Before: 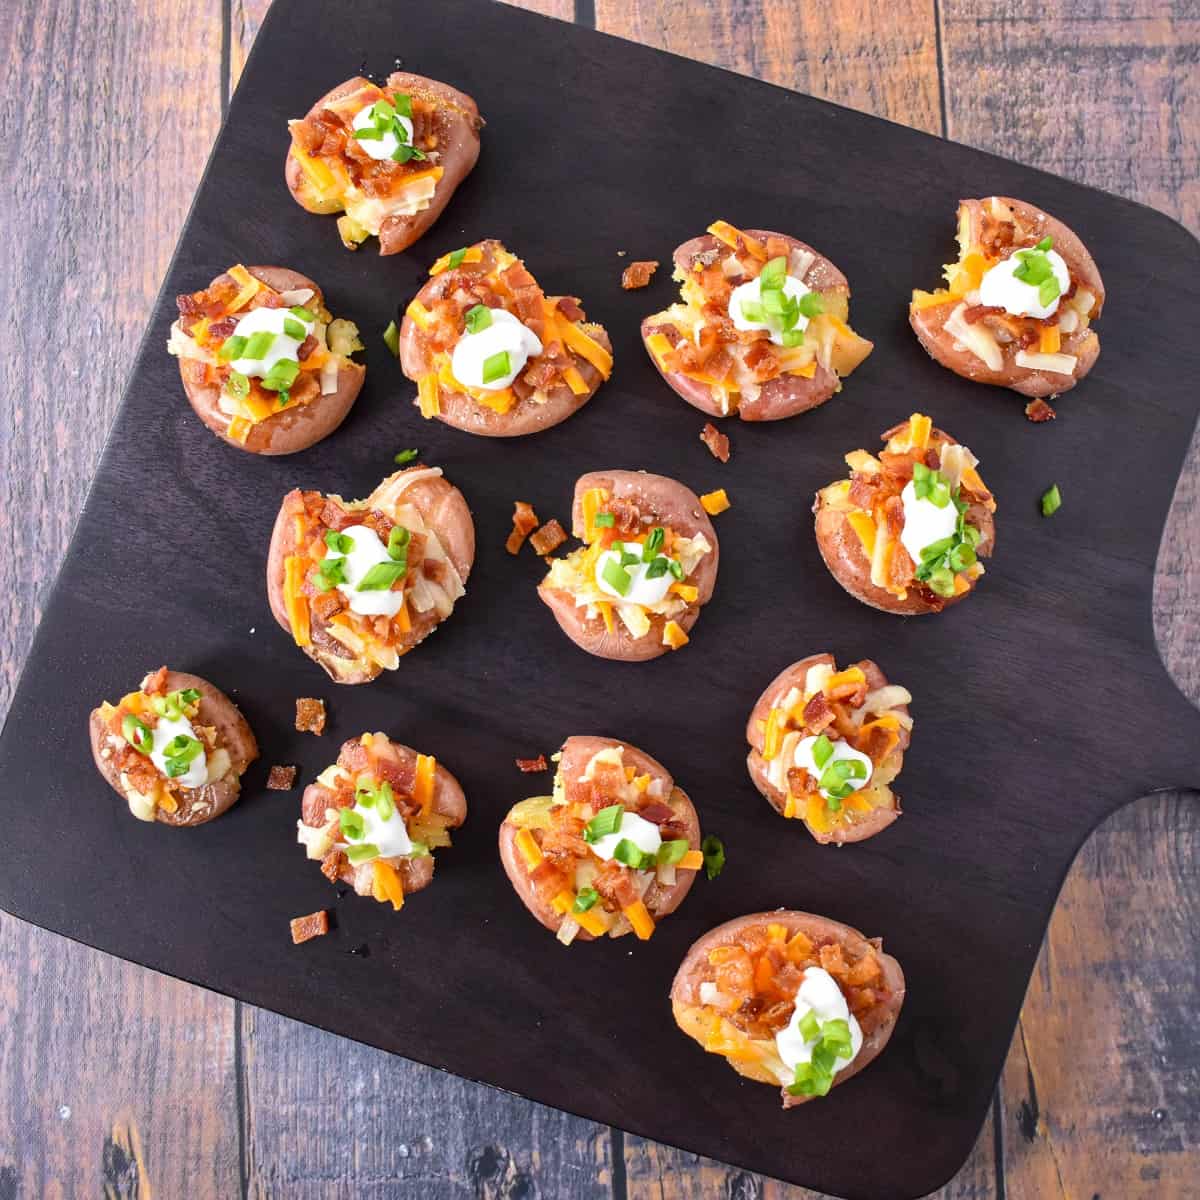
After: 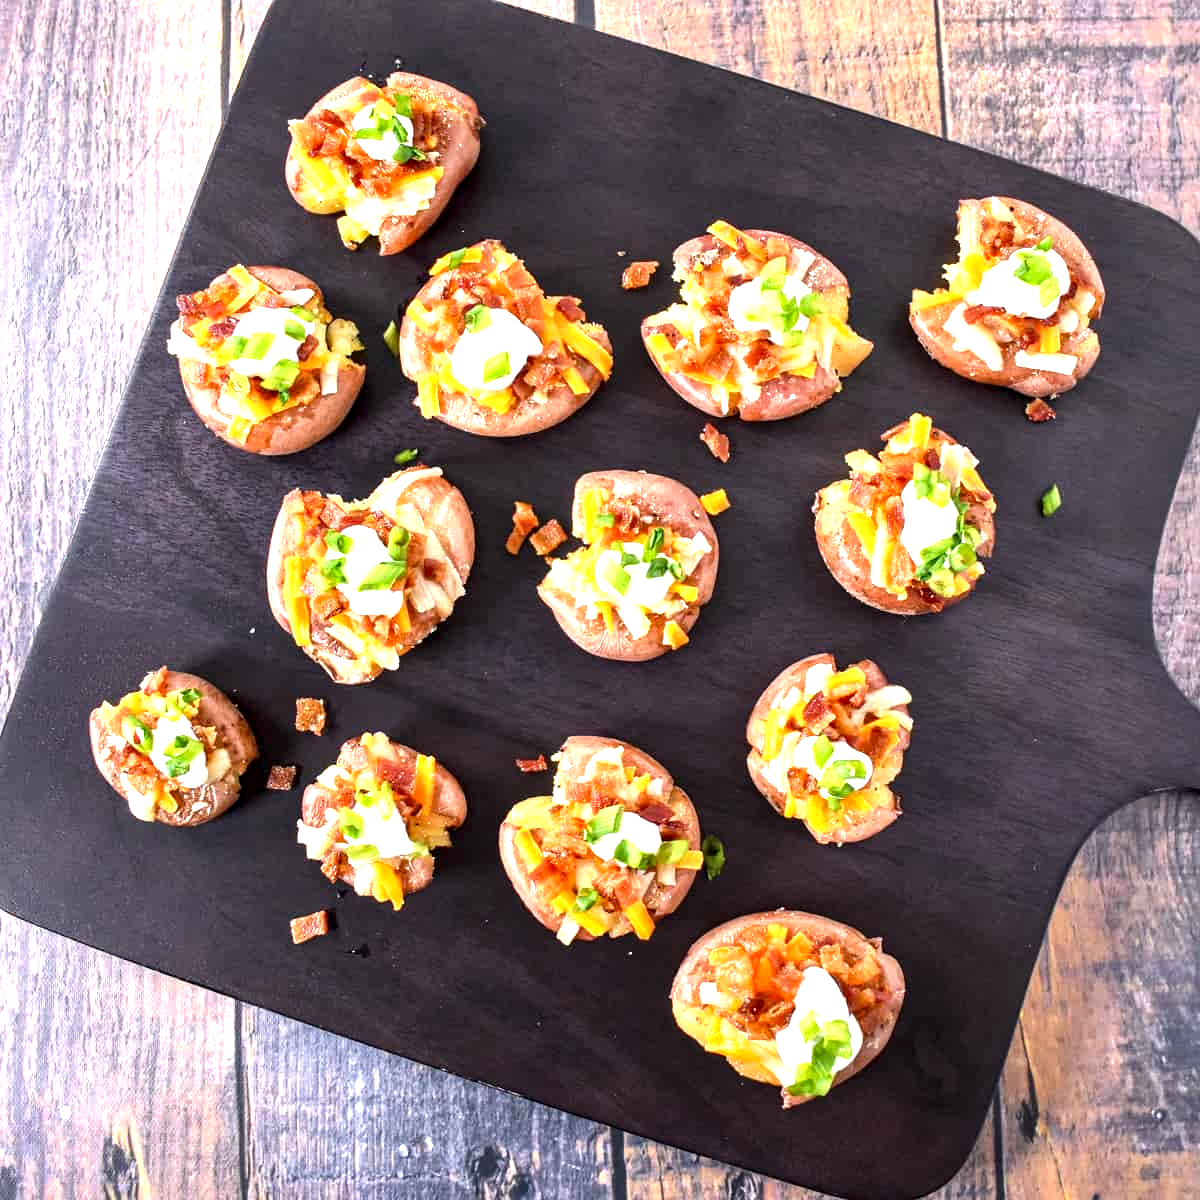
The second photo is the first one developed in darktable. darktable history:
tone equalizer: -8 EV -1.09 EV, -7 EV -1.05 EV, -6 EV -0.847 EV, -5 EV -0.596 EV, -3 EV 0.602 EV, -2 EV 0.886 EV, -1 EV 0.995 EV, +0 EV 1.06 EV, smoothing diameter 24.84%, edges refinement/feathering 12.46, preserve details guided filter
local contrast: highlights 27%, shadows 75%, midtone range 0.749
